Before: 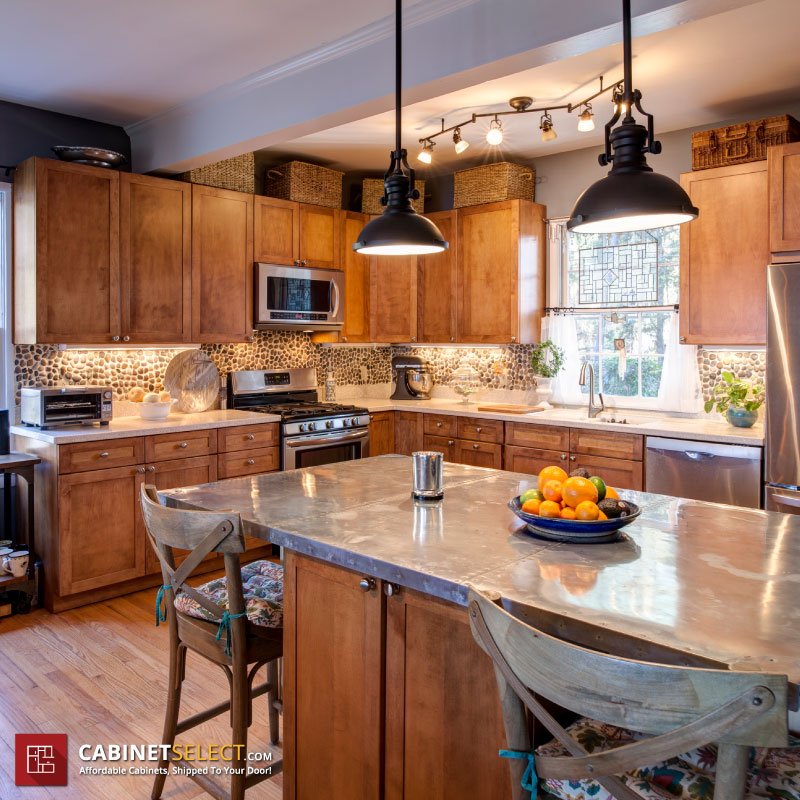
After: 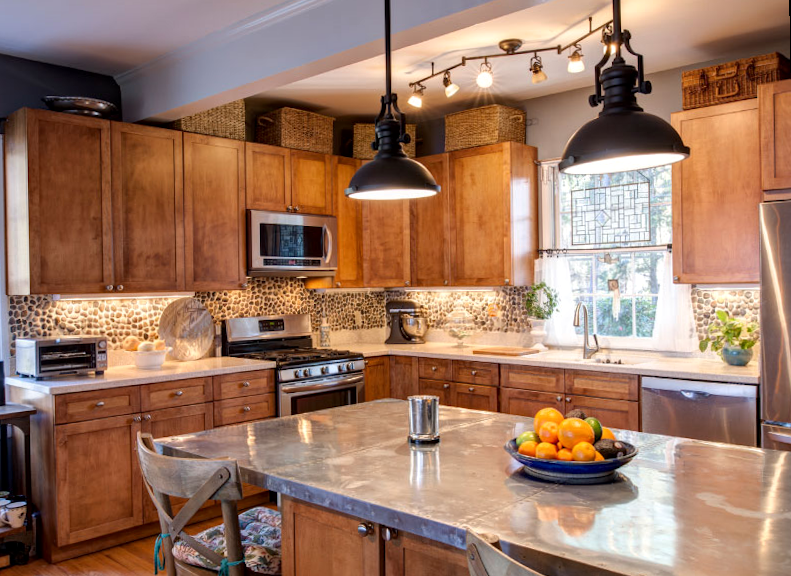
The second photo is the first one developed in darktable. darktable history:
rotate and perspective: rotation -1°, crop left 0.011, crop right 0.989, crop top 0.025, crop bottom 0.975
crop: left 0.387%, top 5.469%, bottom 19.809%
local contrast: mode bilateral grid, contrast 20, coarseness 50, detail 120%, midtone range 0.2
